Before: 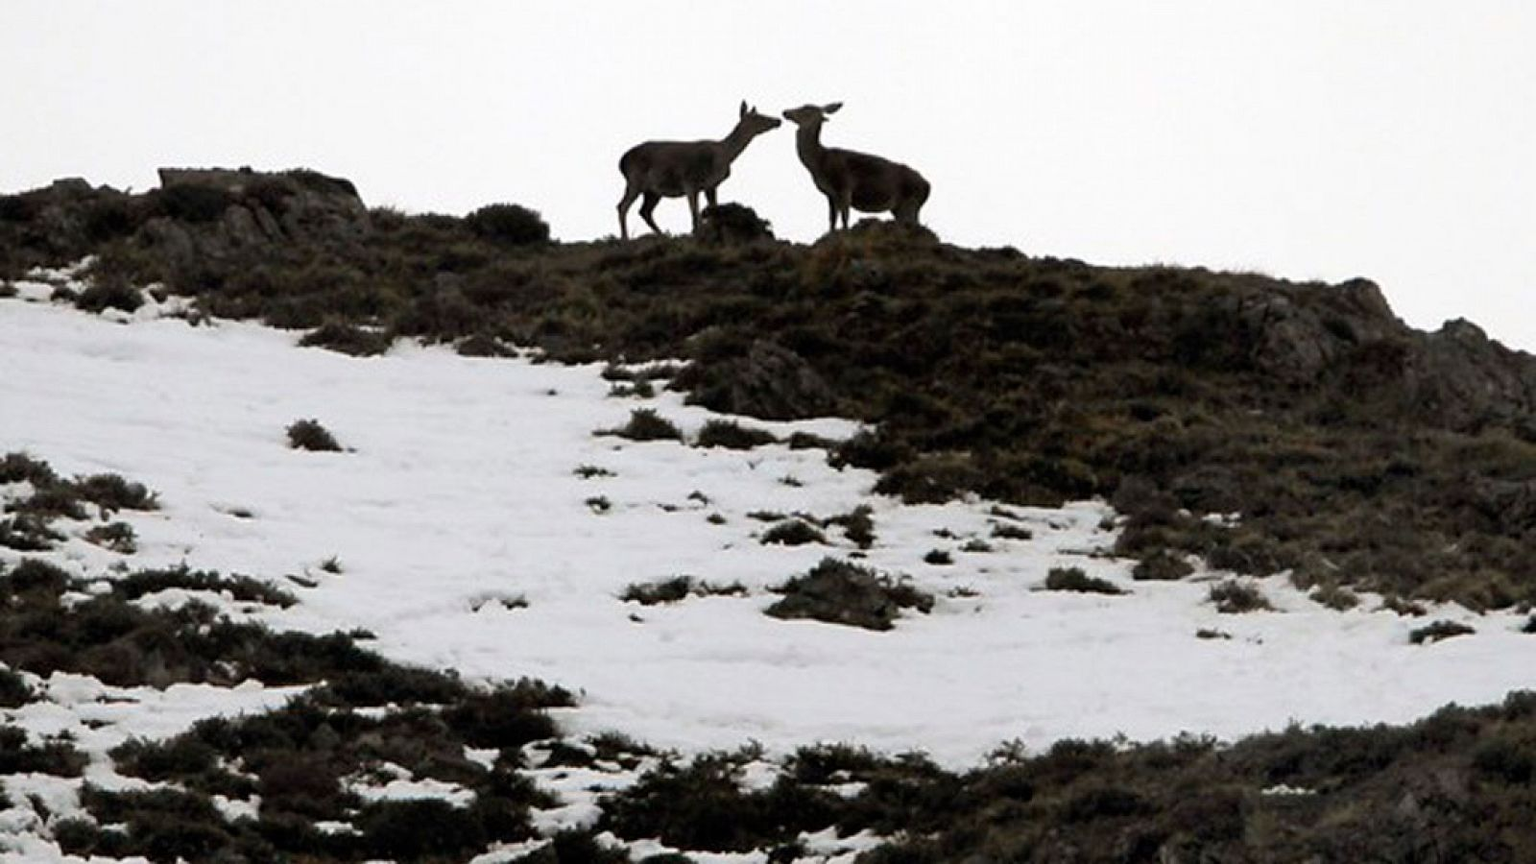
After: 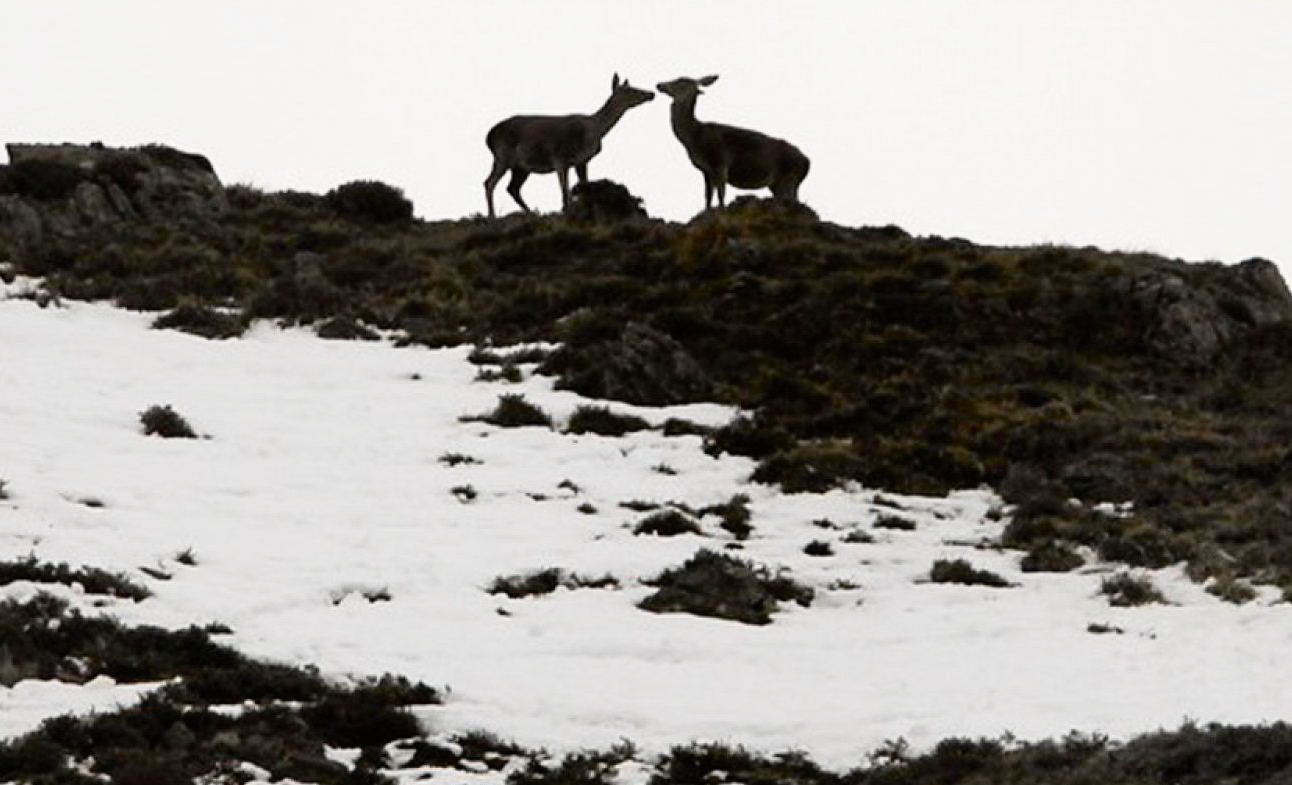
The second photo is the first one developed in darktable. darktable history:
crop: left 9.974%, top 3.594%, right 9.251%, bottom 9.175%
tone curve: curves: ch0 [(0, 0.008) (0.107, 0.083) (0.283, 0.287) (0.461, 0.498) (0.64, 0.691) (0.822, 0.869) (0.998, 0.978)]; ch1 [(0, 0) (0.323, 0.339) (0.438, 0.422) (0.473, 0.487) (0.502, 0.502) (0.527, 0.53) (0.561, 0.583) (0.608, 0.629) (0.669, 0.704) (0.859, 0.899) (1, 1)]; ch2 [(0, 0) (0.33, 0.347) (0.421, 0.456) (0.473, 0.498) (0.502, 0.504) (0.522, 0.524) (0.549, 0.567) (0.585, 0.627) (0.676, 0.724) (1, 1)], color space Lab, independent channels, preserve colors none
